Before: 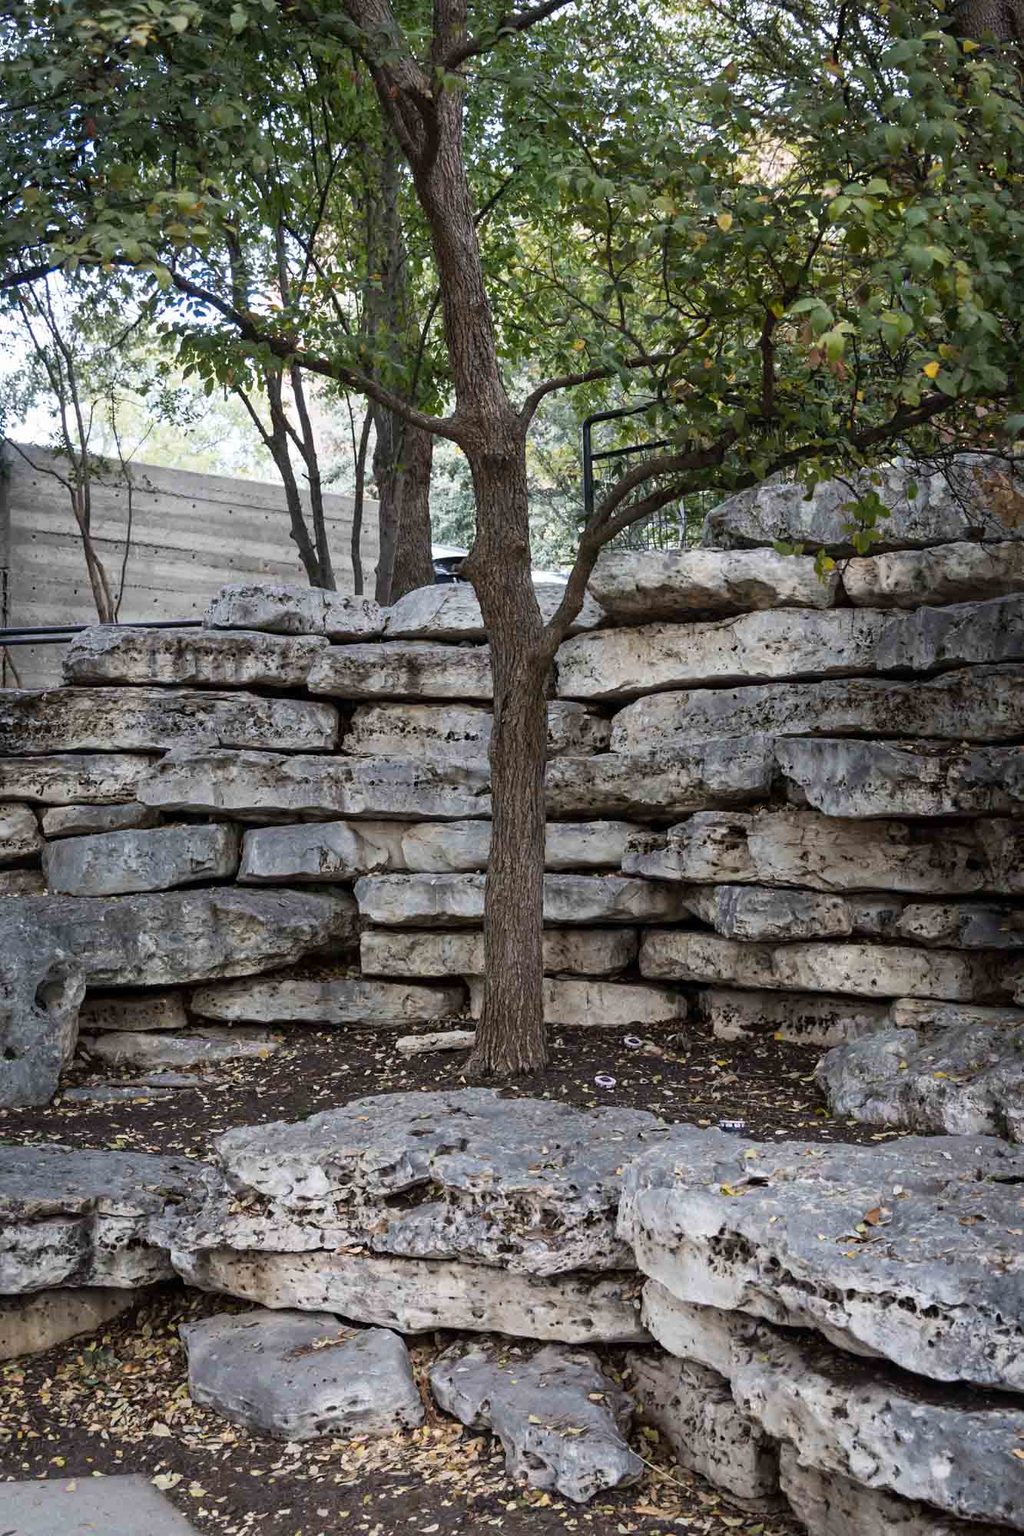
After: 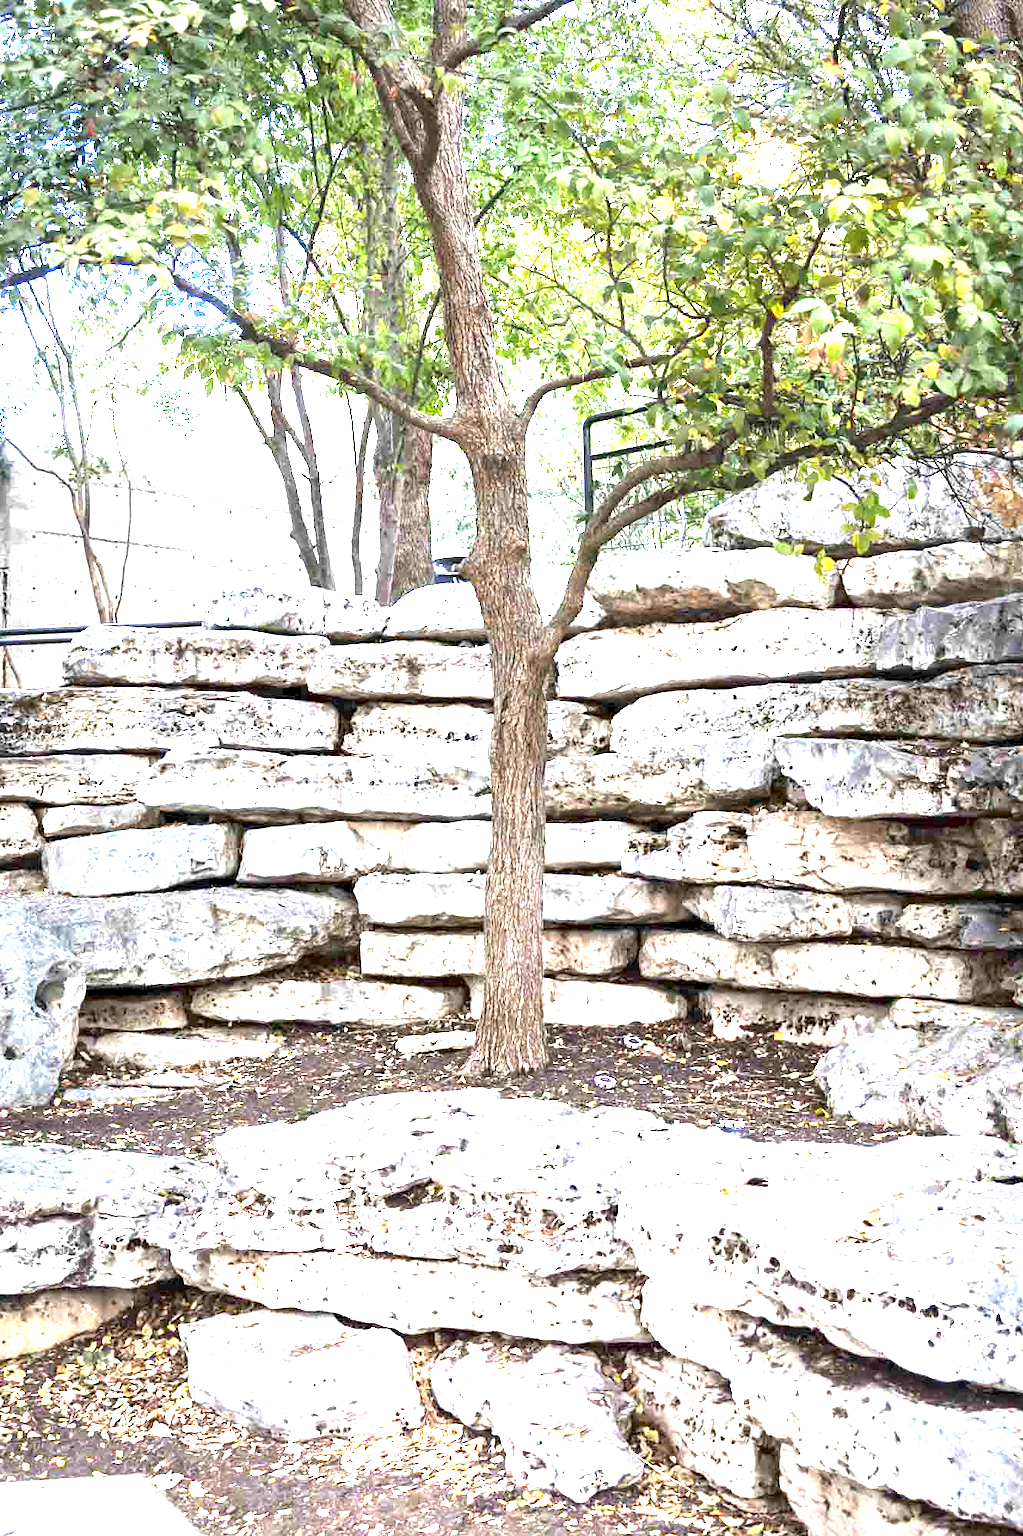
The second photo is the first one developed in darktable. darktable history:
exposure: exposure 2.922 EV, compensate highlight preservation false
